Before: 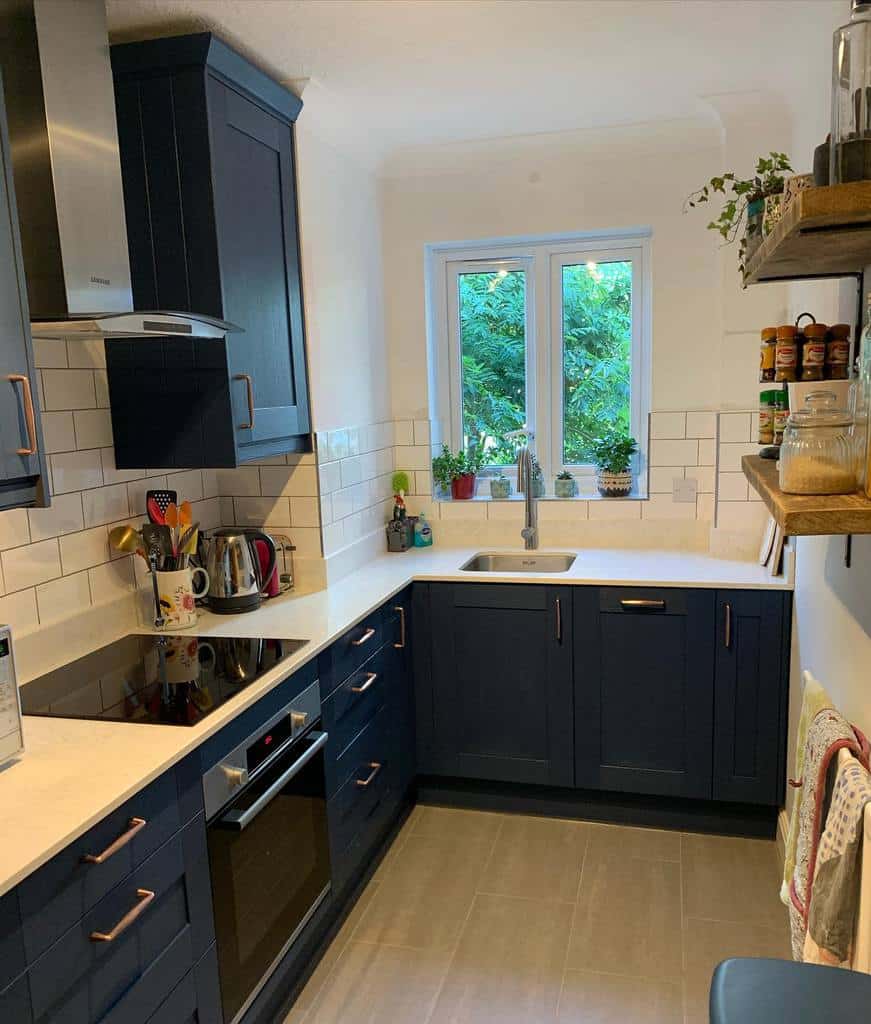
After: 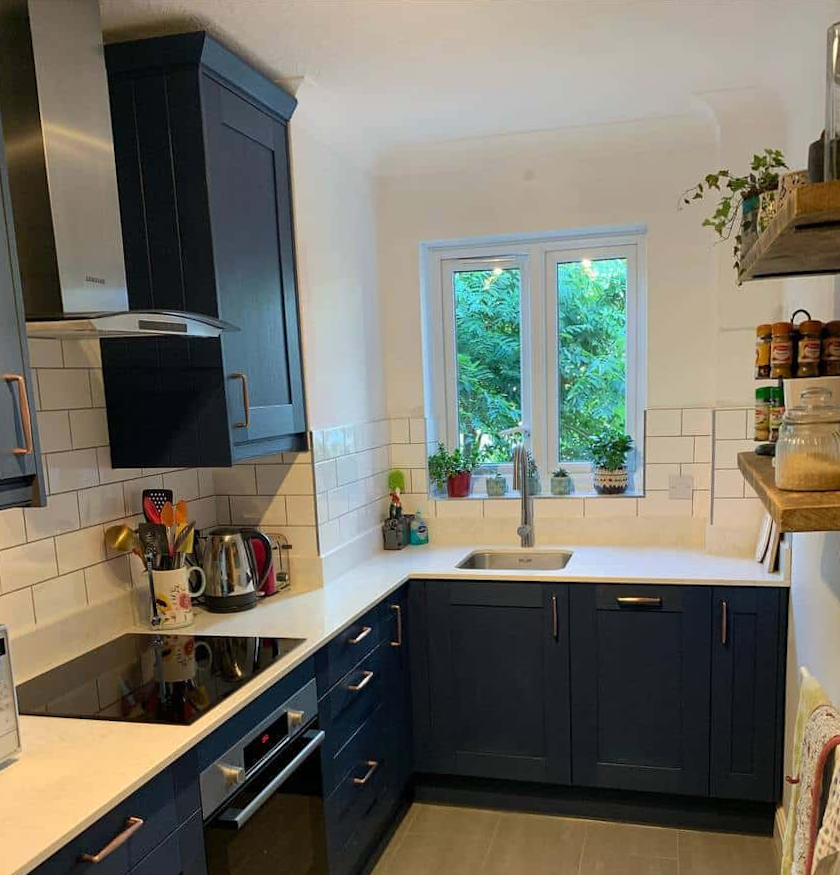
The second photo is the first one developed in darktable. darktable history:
crop and rotate: angle 0.224°, left 0.335%, right 2.714%, bottom 14.106%
